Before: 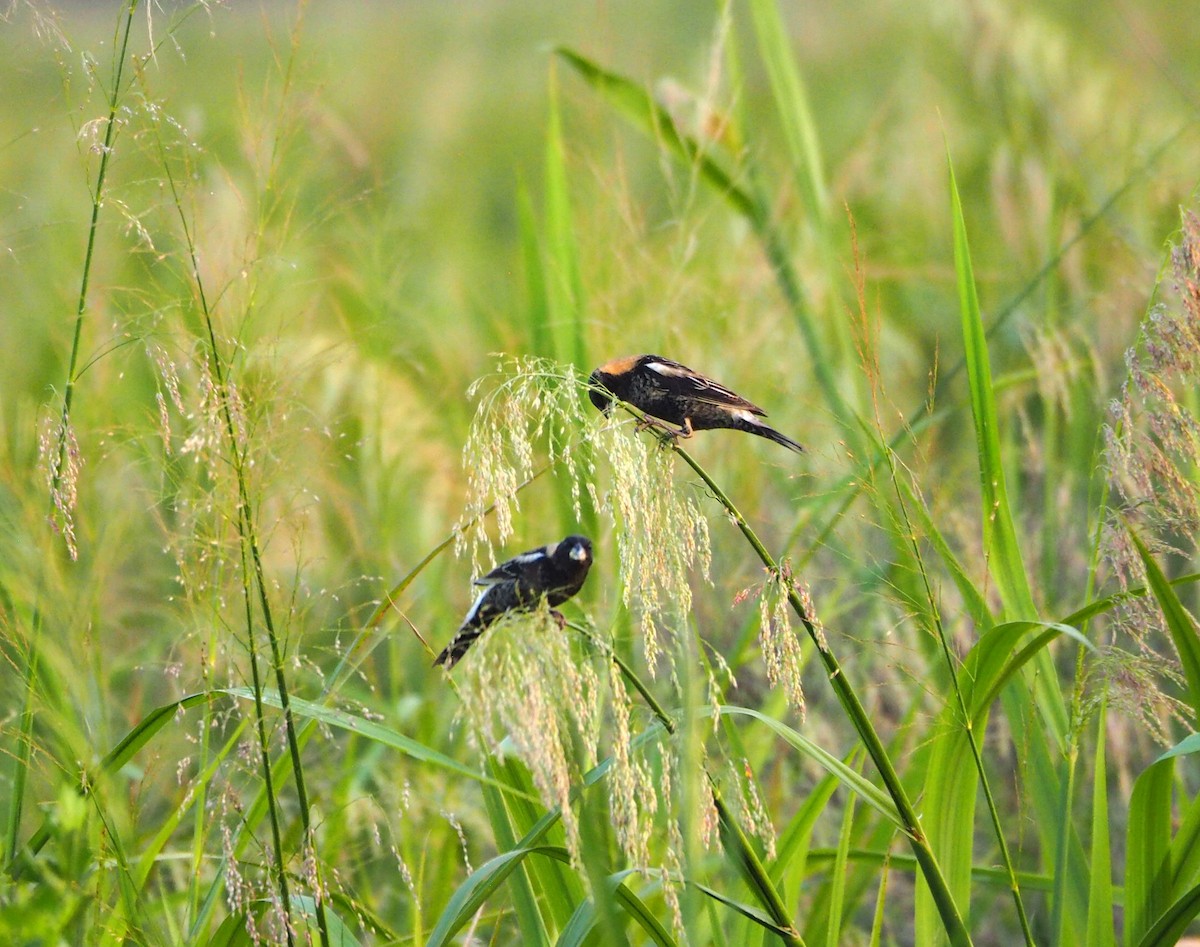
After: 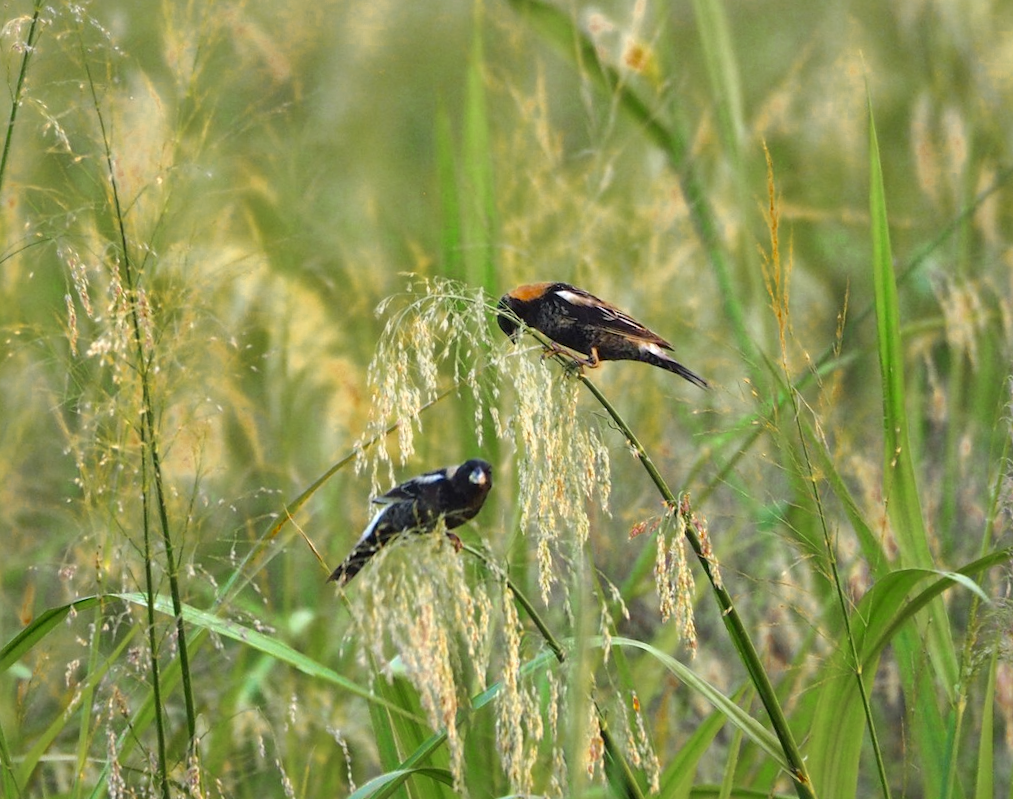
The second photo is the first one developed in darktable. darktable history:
local contrast: mode bilateral grid, contrast 21, coarseness 51, detail 119%, midtone range 0.2
color zones: curves: ch0 [(0.11, 0.396) (0.195, 0.36) (0.25, 0.5) (0.303, 0.412) (0.357, 0.544) (0.75, 0.5) (0.967, 0.328)]; ch1 [(0, 0.468) (0.112, 0.512) (0.202, 0.6) (0.25, 0.5) (0.307, 0.352) (0.357, 0.544) (0.75, 0.5) (0.963, 0.524)]
crop and rotate: angle -3.08°, left 5.281%, top 5.217%, right 4.647%, bottom 4.725%
